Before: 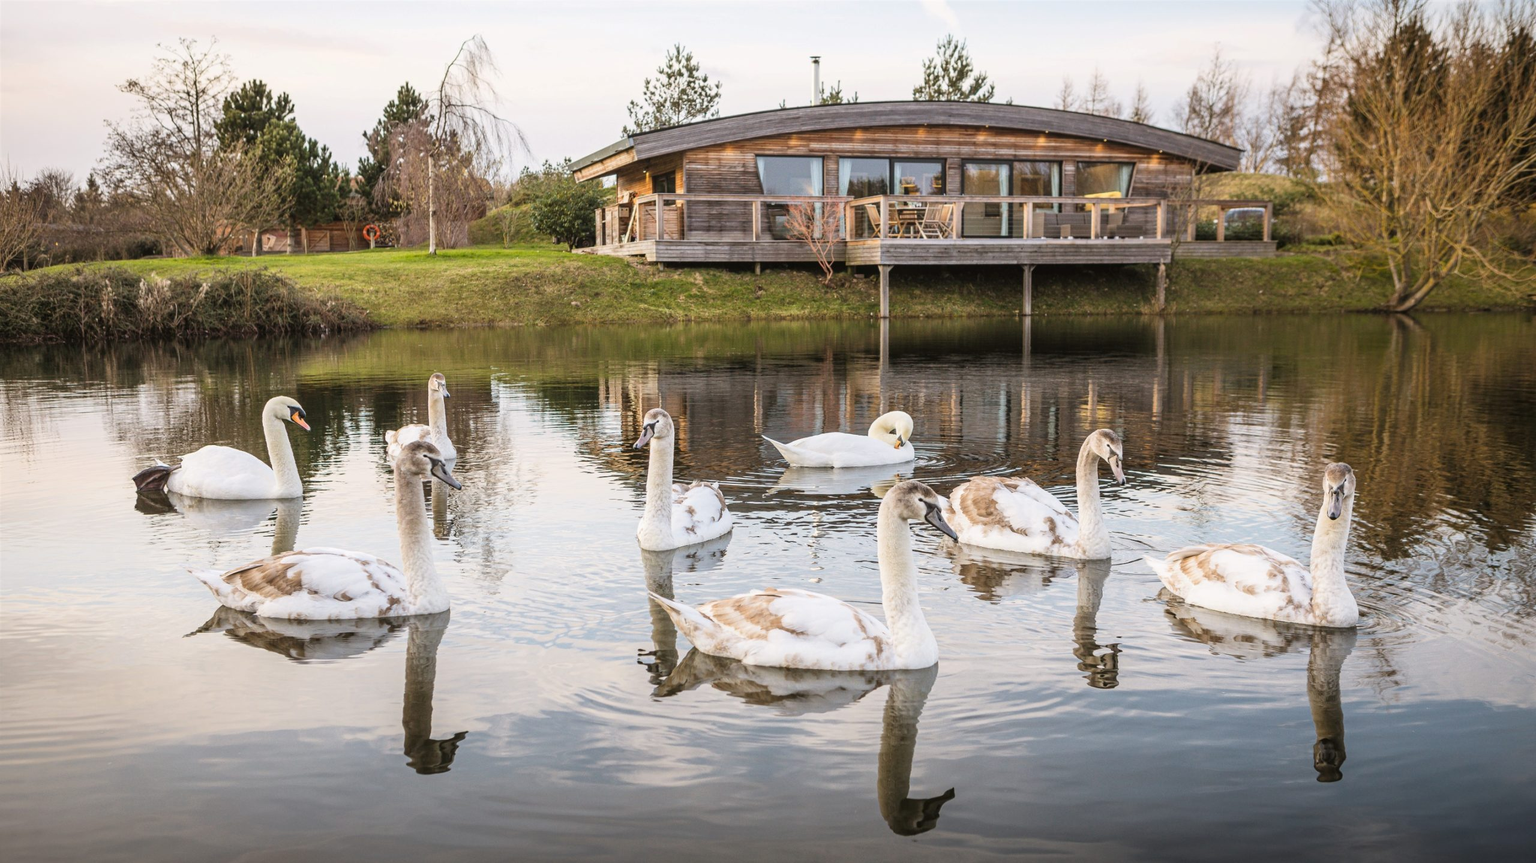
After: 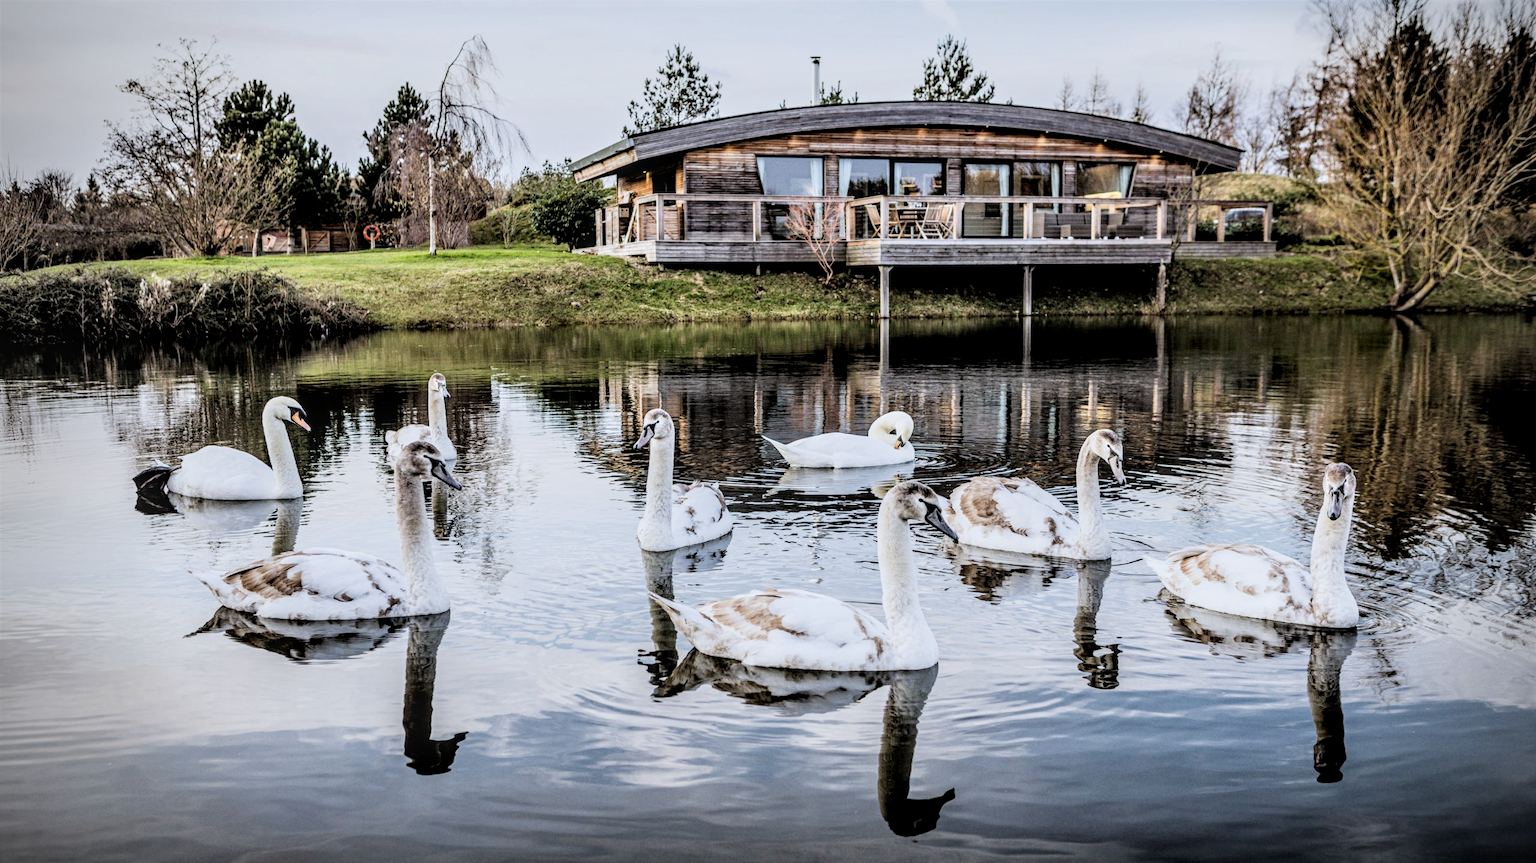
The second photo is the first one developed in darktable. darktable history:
vignetting: unbound false
color calibration: x 0.372, y 0.386, temperature 4283.97 K
local contrast: detail 130%
filmic rgb: black relative exposure -5 EV, hardness 2.88, contrast 1.2, highlights saturation mix -30%
contrast equalizer: y [[0.601, 0.6, 0.598, 0.598, 0.6, 0.601], [0.5 ×6], [0.5 ×6], [0 ×6], [0 ×6]]
